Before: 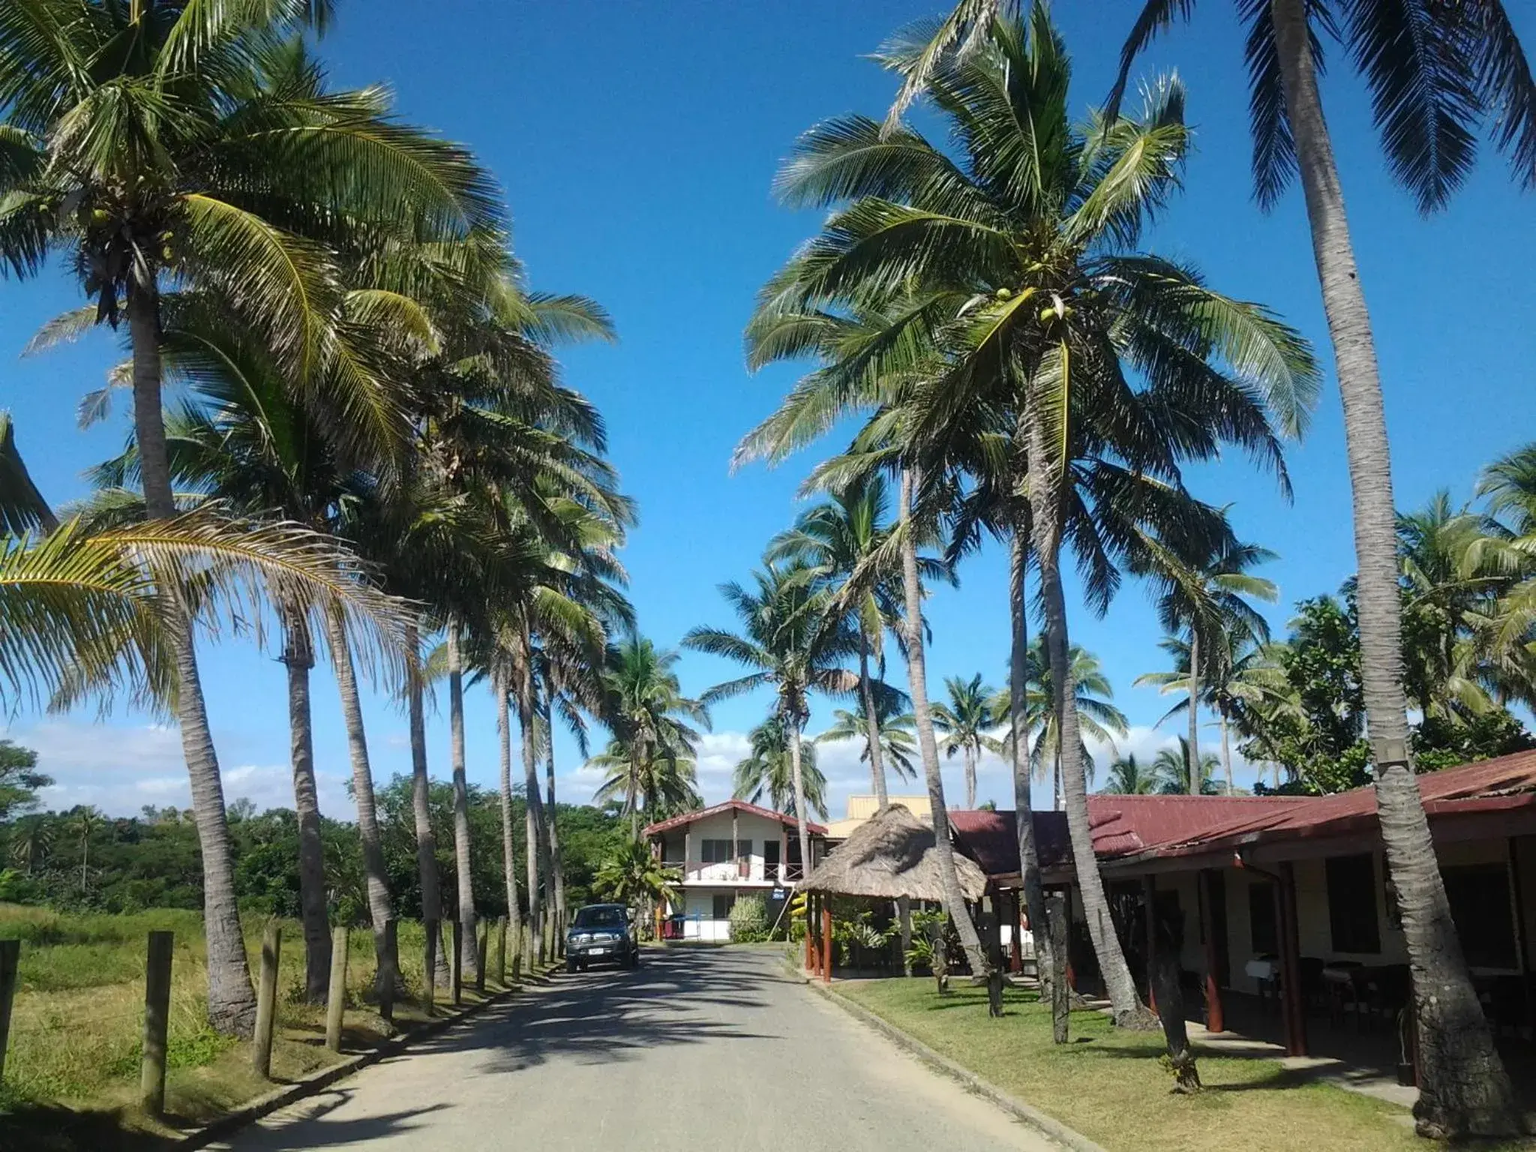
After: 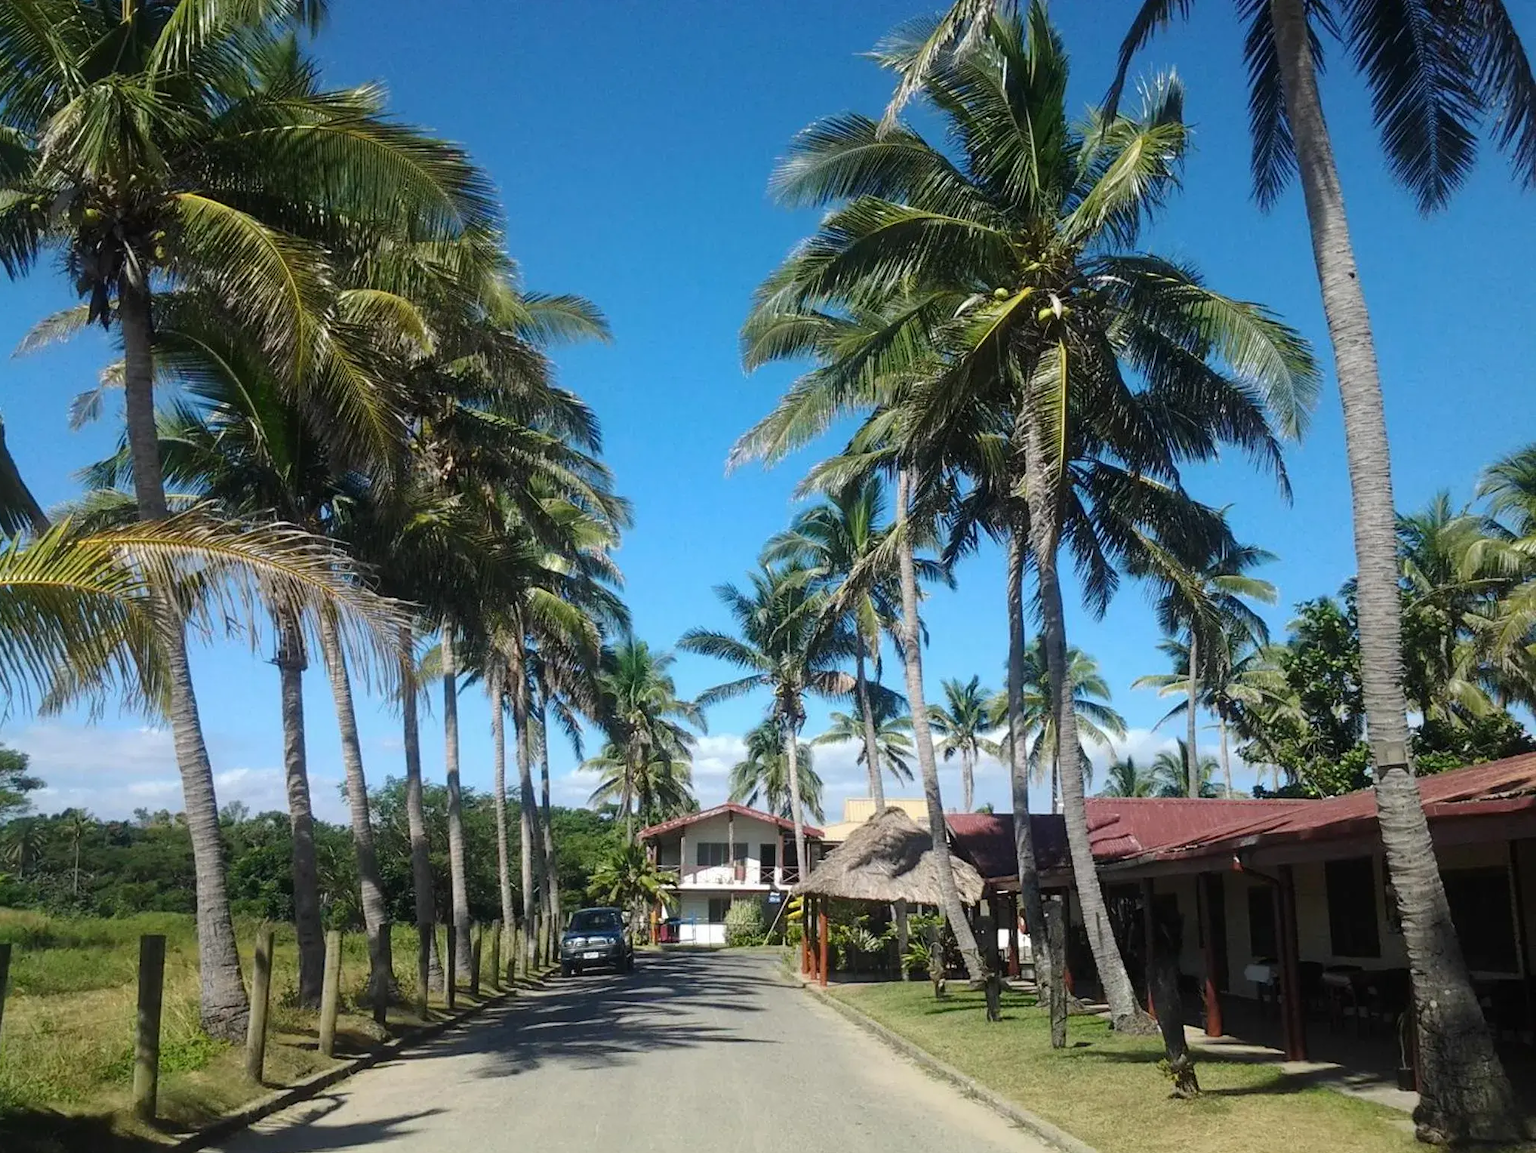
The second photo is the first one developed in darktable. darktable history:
crop and rotate: left 0.61%, top 0.204%, bottom 0.265%
